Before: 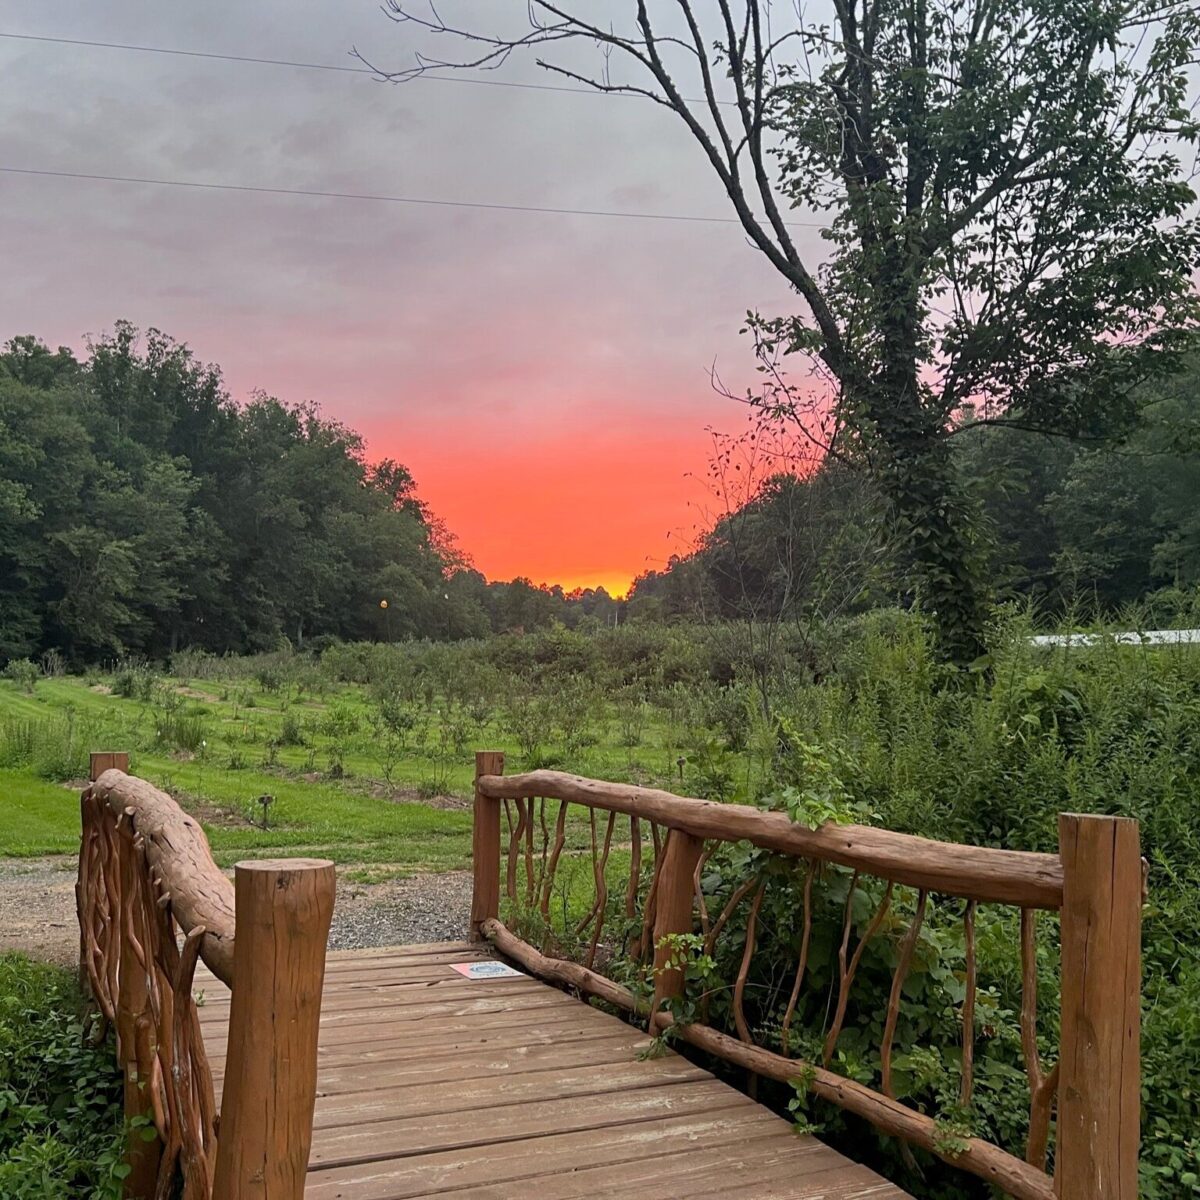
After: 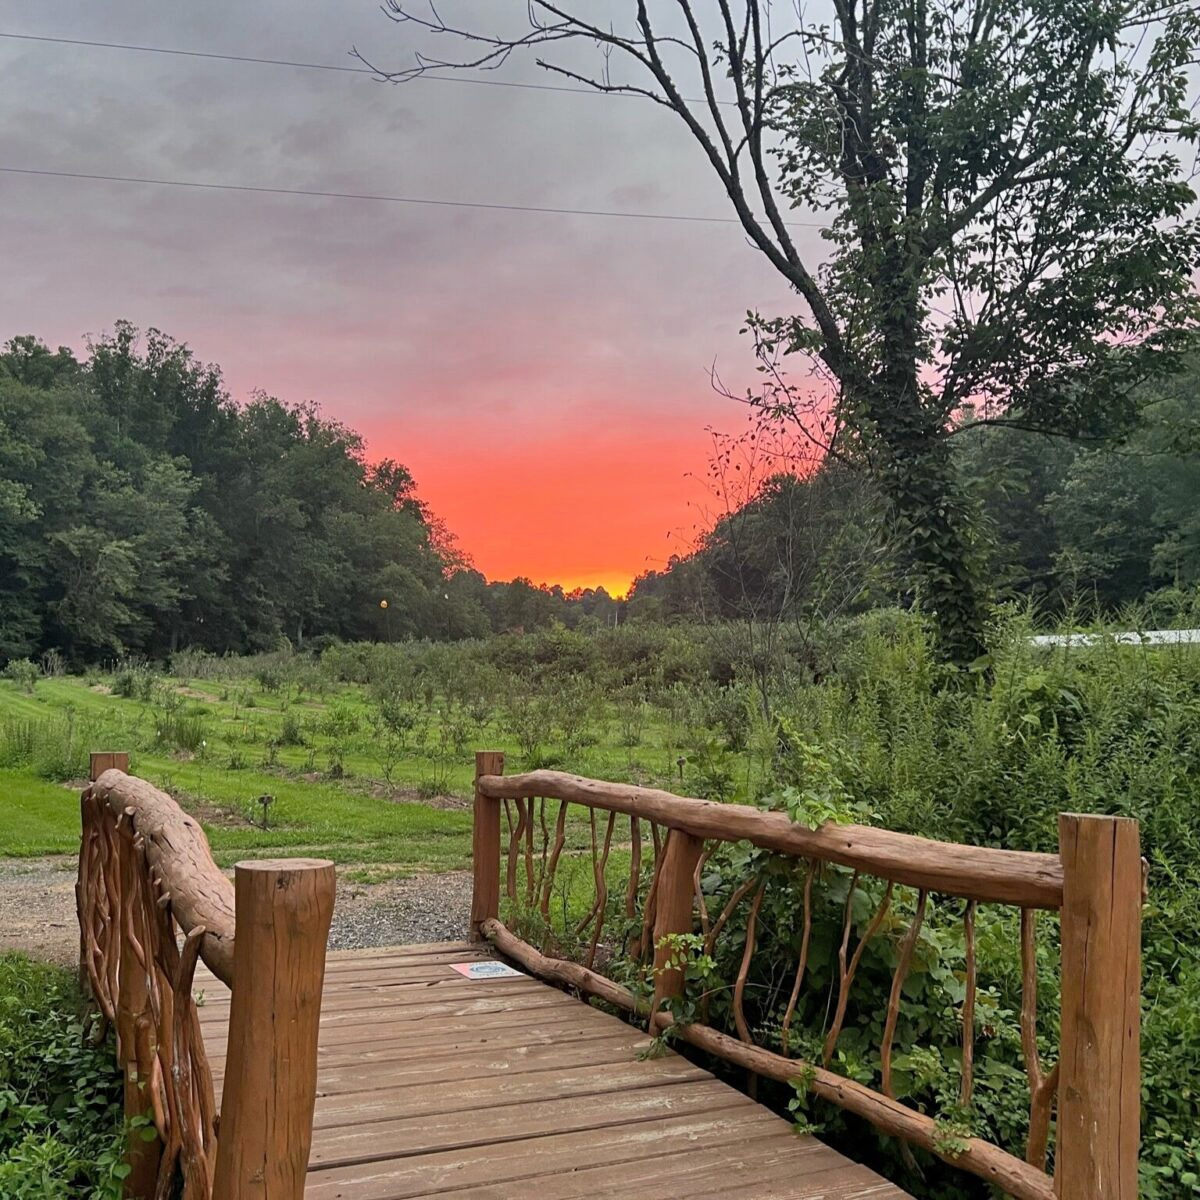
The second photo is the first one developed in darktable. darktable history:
white balance: emerald 1
shadows and highlights: highlights color adjustment 0%, low approximation 0.01, soften with gaussian
